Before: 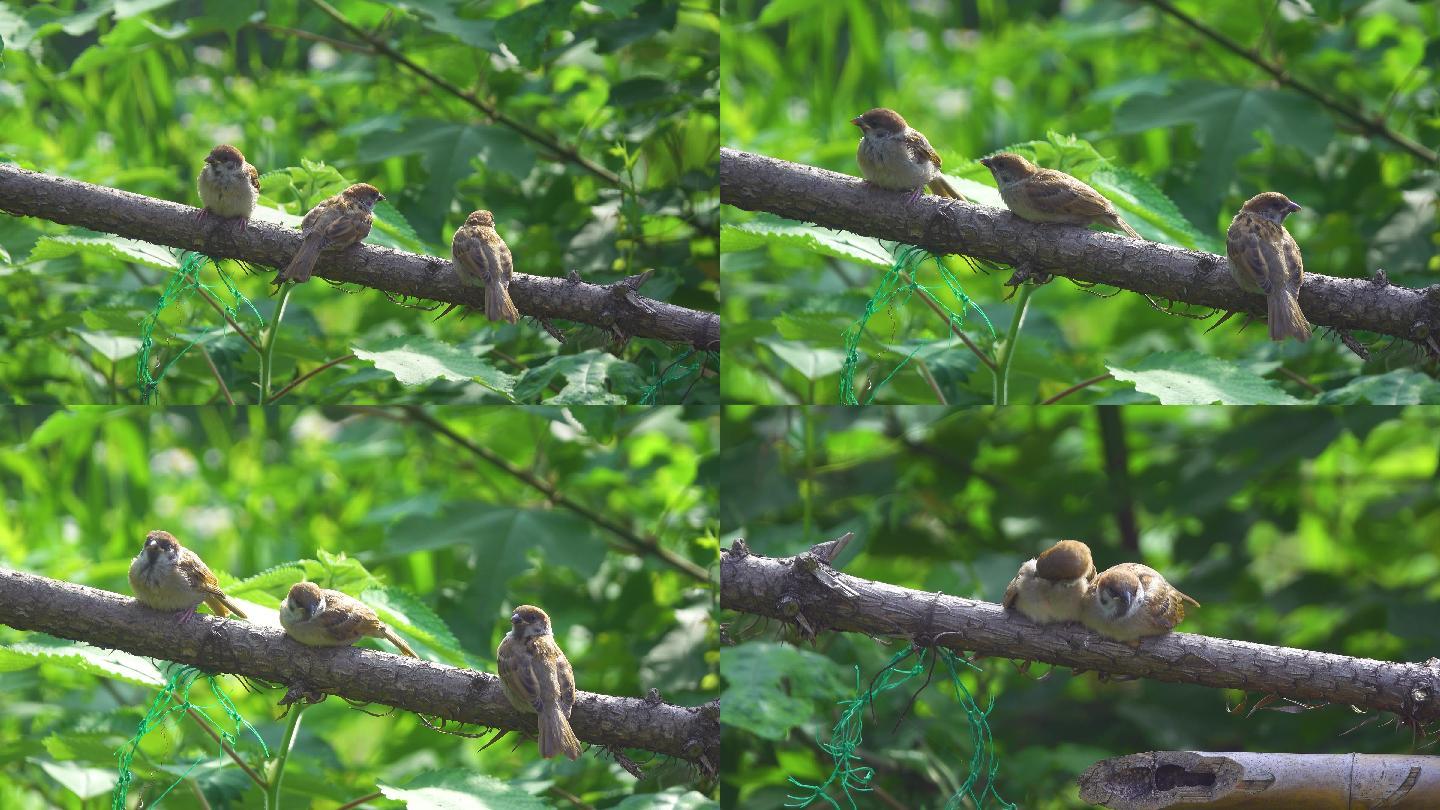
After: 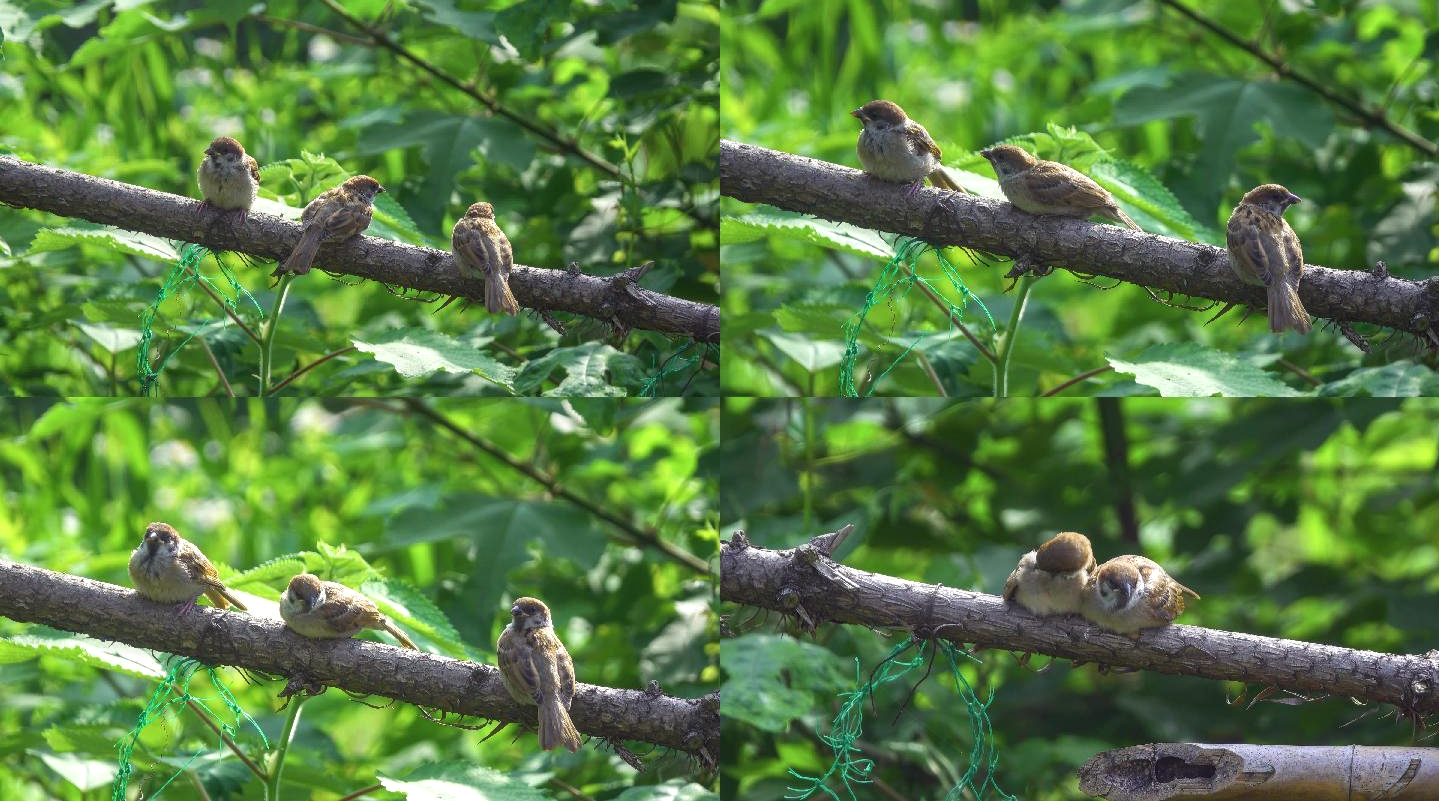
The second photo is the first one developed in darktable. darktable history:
crop: top 1.049%, right 0.001%
local contrast: detail 130%
